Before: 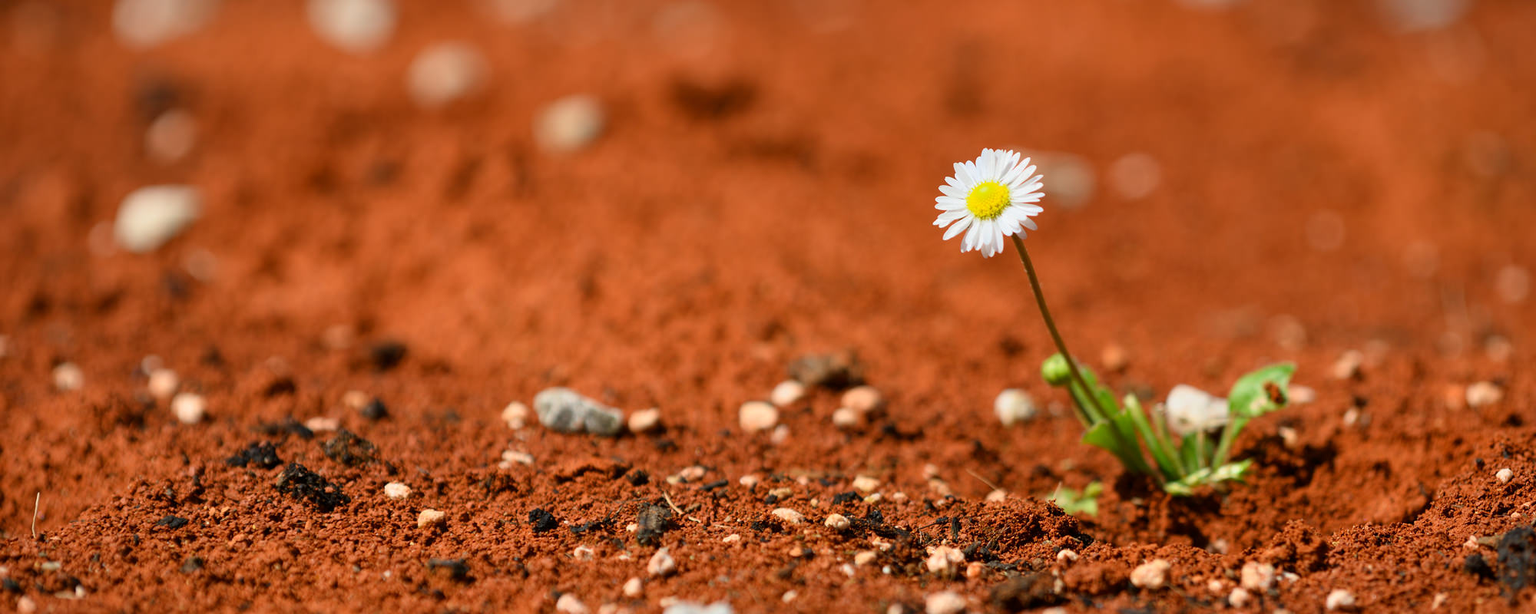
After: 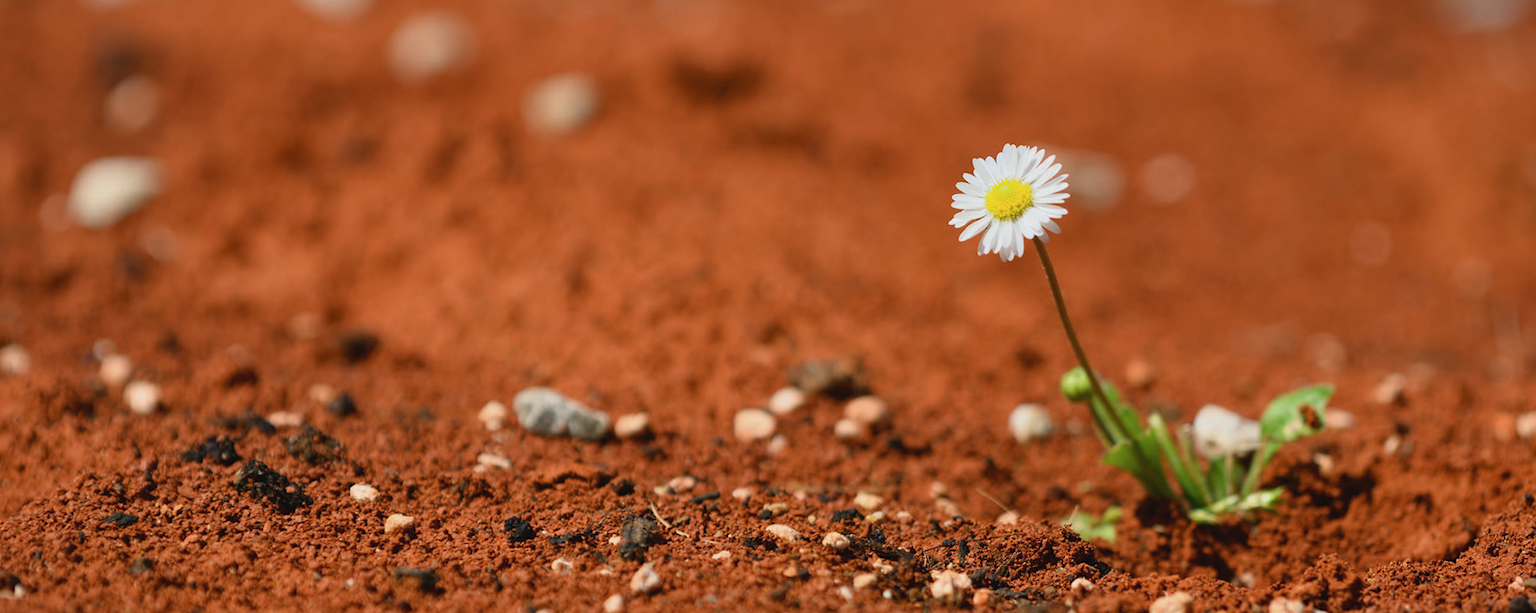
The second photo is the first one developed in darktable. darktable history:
contrast brightness saturation: contrast -0.09, brightness -0.035, saturation -0.109
crop and rotate: angle -1.75°
